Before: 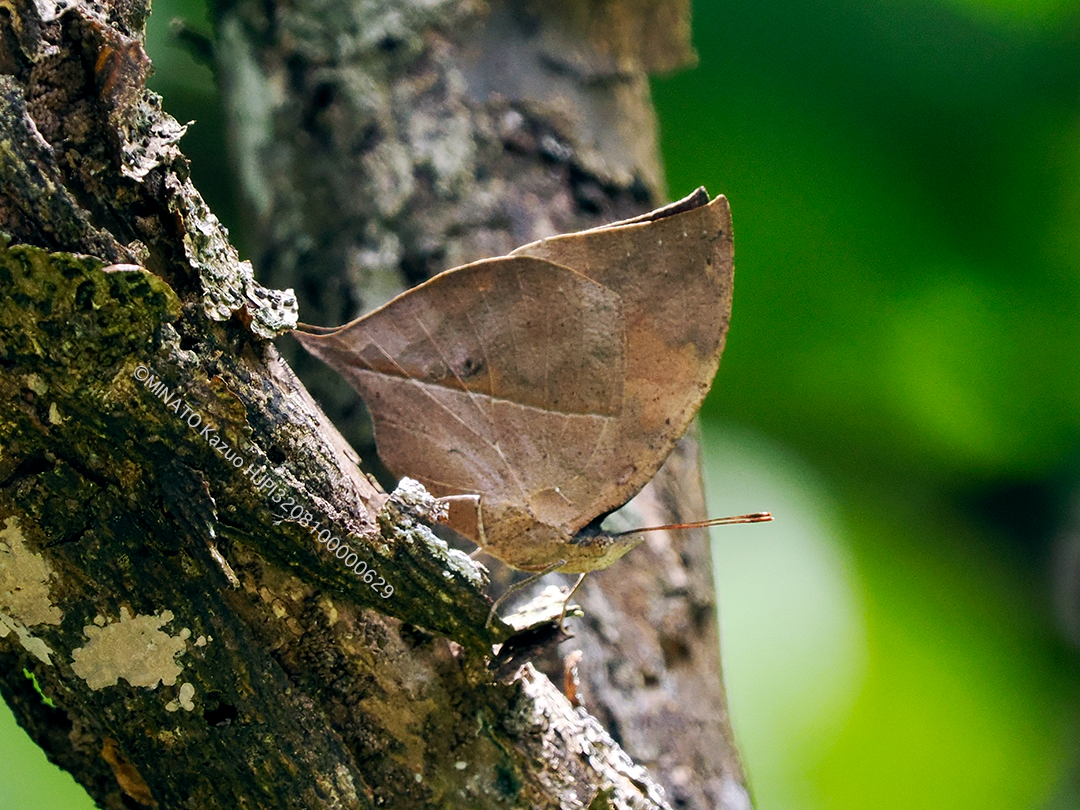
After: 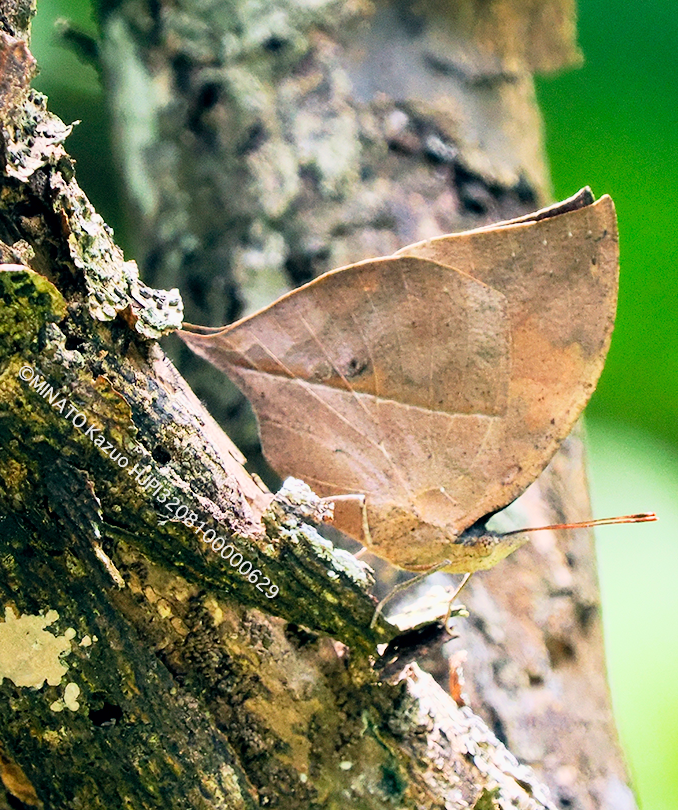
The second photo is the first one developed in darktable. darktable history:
crop: left 10.715%, right 26.425%
filmic rgb: black relative exposure -16 EV, white relative exposure 4.97 EV, threshold 5.99 EV, hardness 6.24, color science v6 (2022), enable highlight reconstruction true
exposure: exposure 1.48 EV, compensate highlight preservation false
